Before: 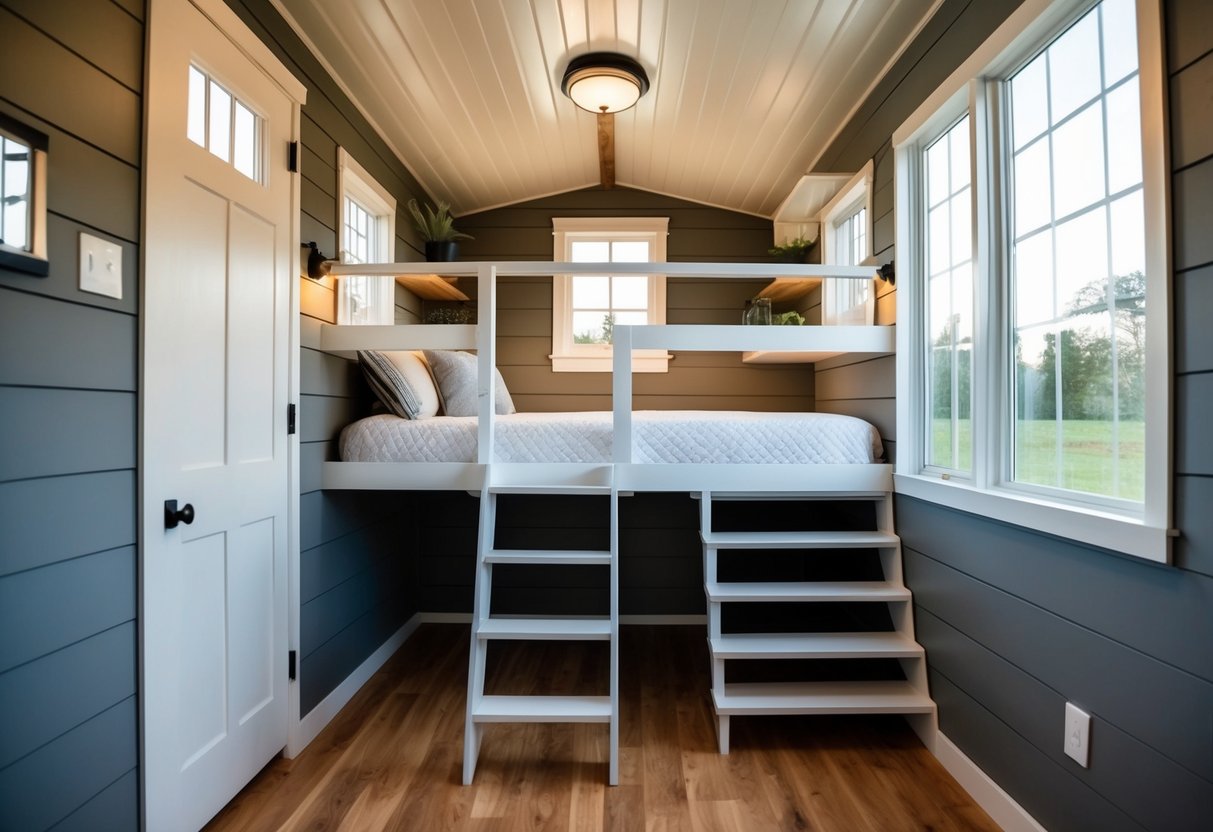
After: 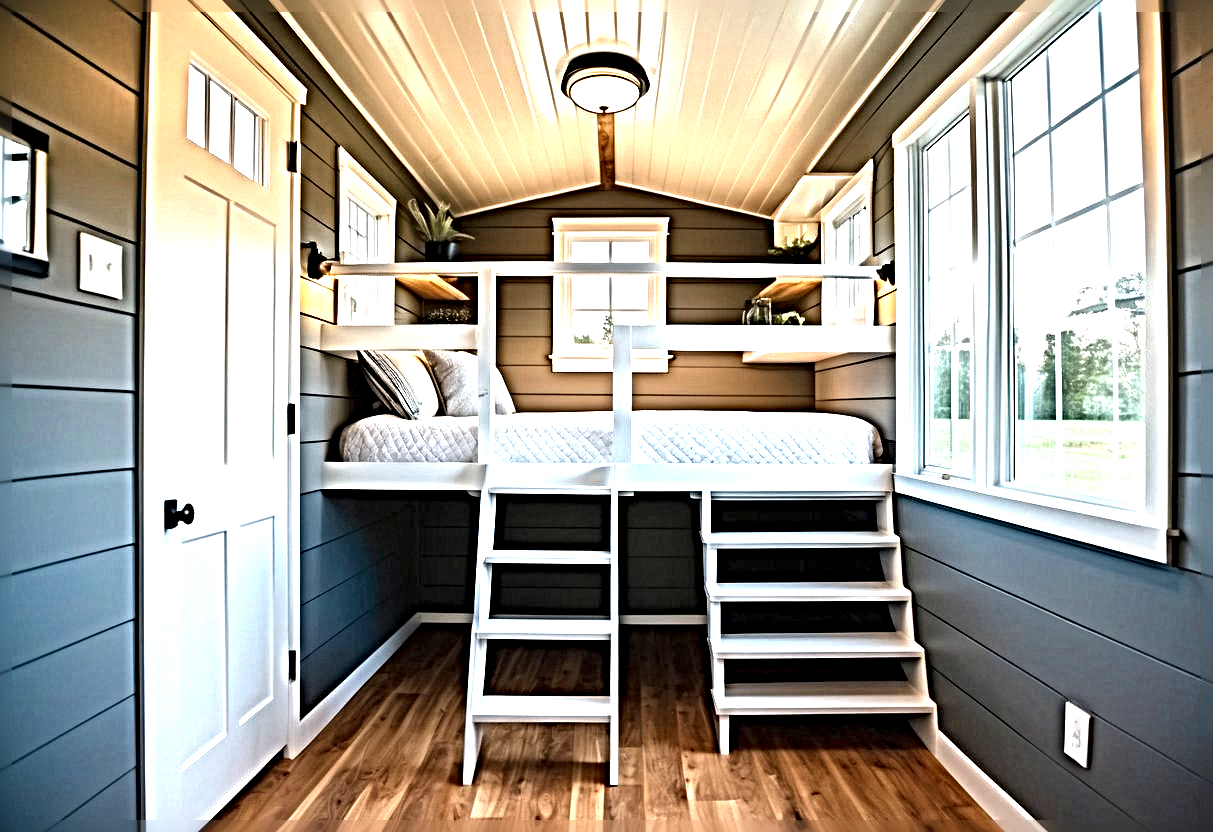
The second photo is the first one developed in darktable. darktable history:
exposure: black level correction 0, exposure 1.104 EV, compensate highlight preservation false
sharpen: radius 6.252, amount 1.815, threshold 0.002
